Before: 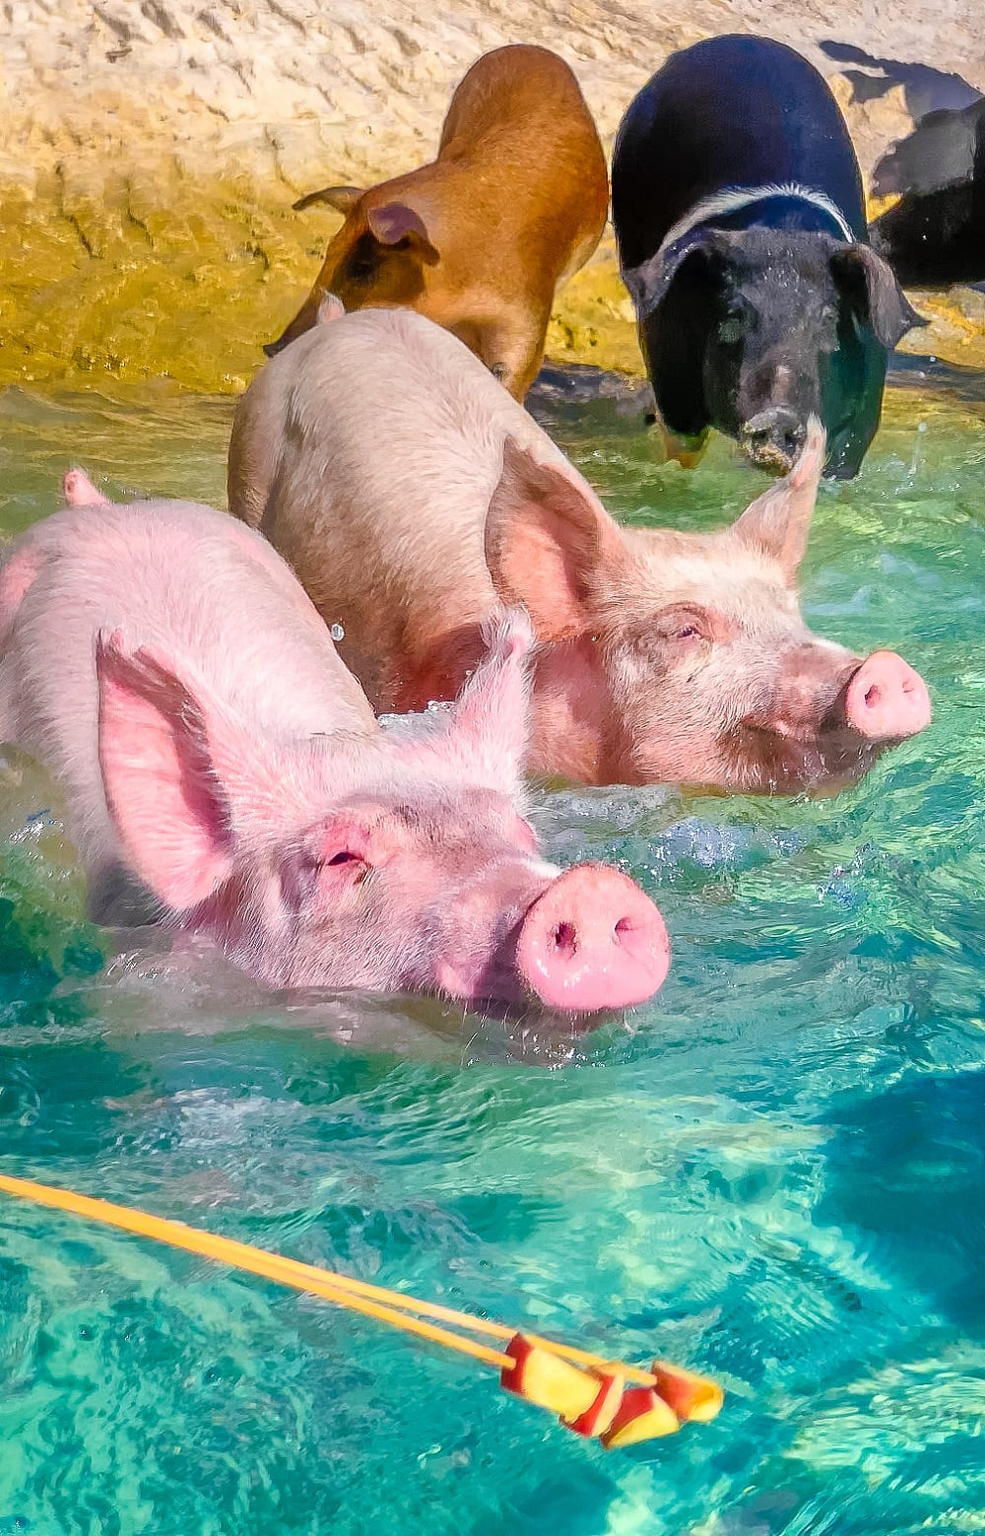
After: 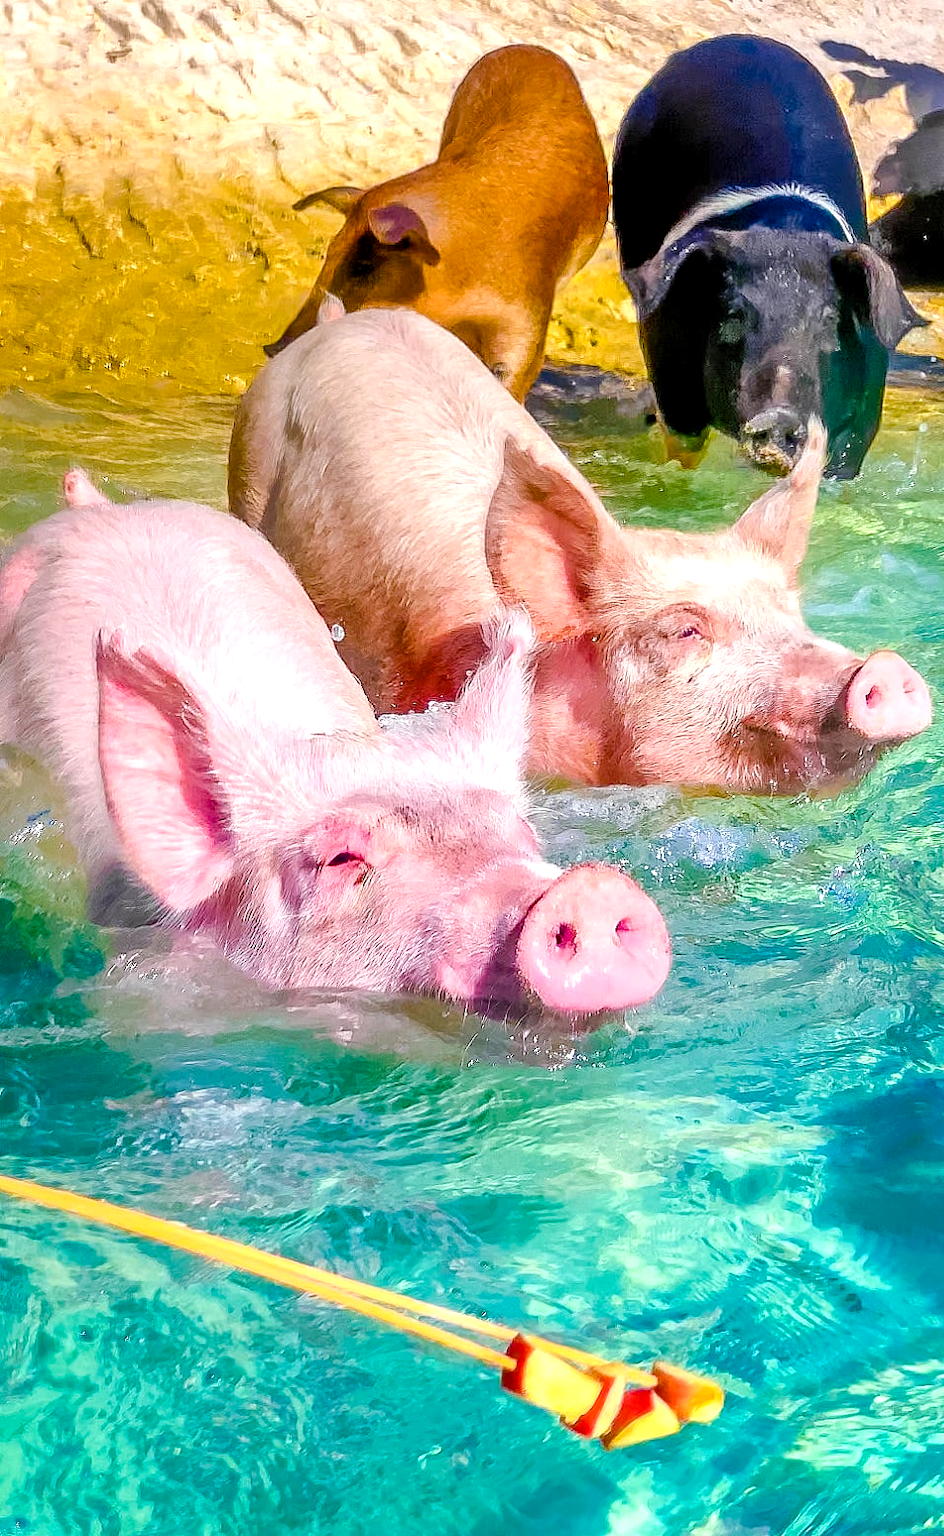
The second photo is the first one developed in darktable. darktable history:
crop: right 4.126%, bottom 0.031%
exposure: exposure 0.2 EV, compensate highlight preservation false
color balance rgb: global offset › luminance -0.51%, perceptual saturation grading › global saturation 27.53%, perceptual saturation grading › highlights -25%, perceptual saturation grading › shadows 25%, perceptual brilliance grading › highlights 6.62%, perceptual brilliance grading › mid-tones 17.07%, perceptual brilliance grading › shadows -5.23%
